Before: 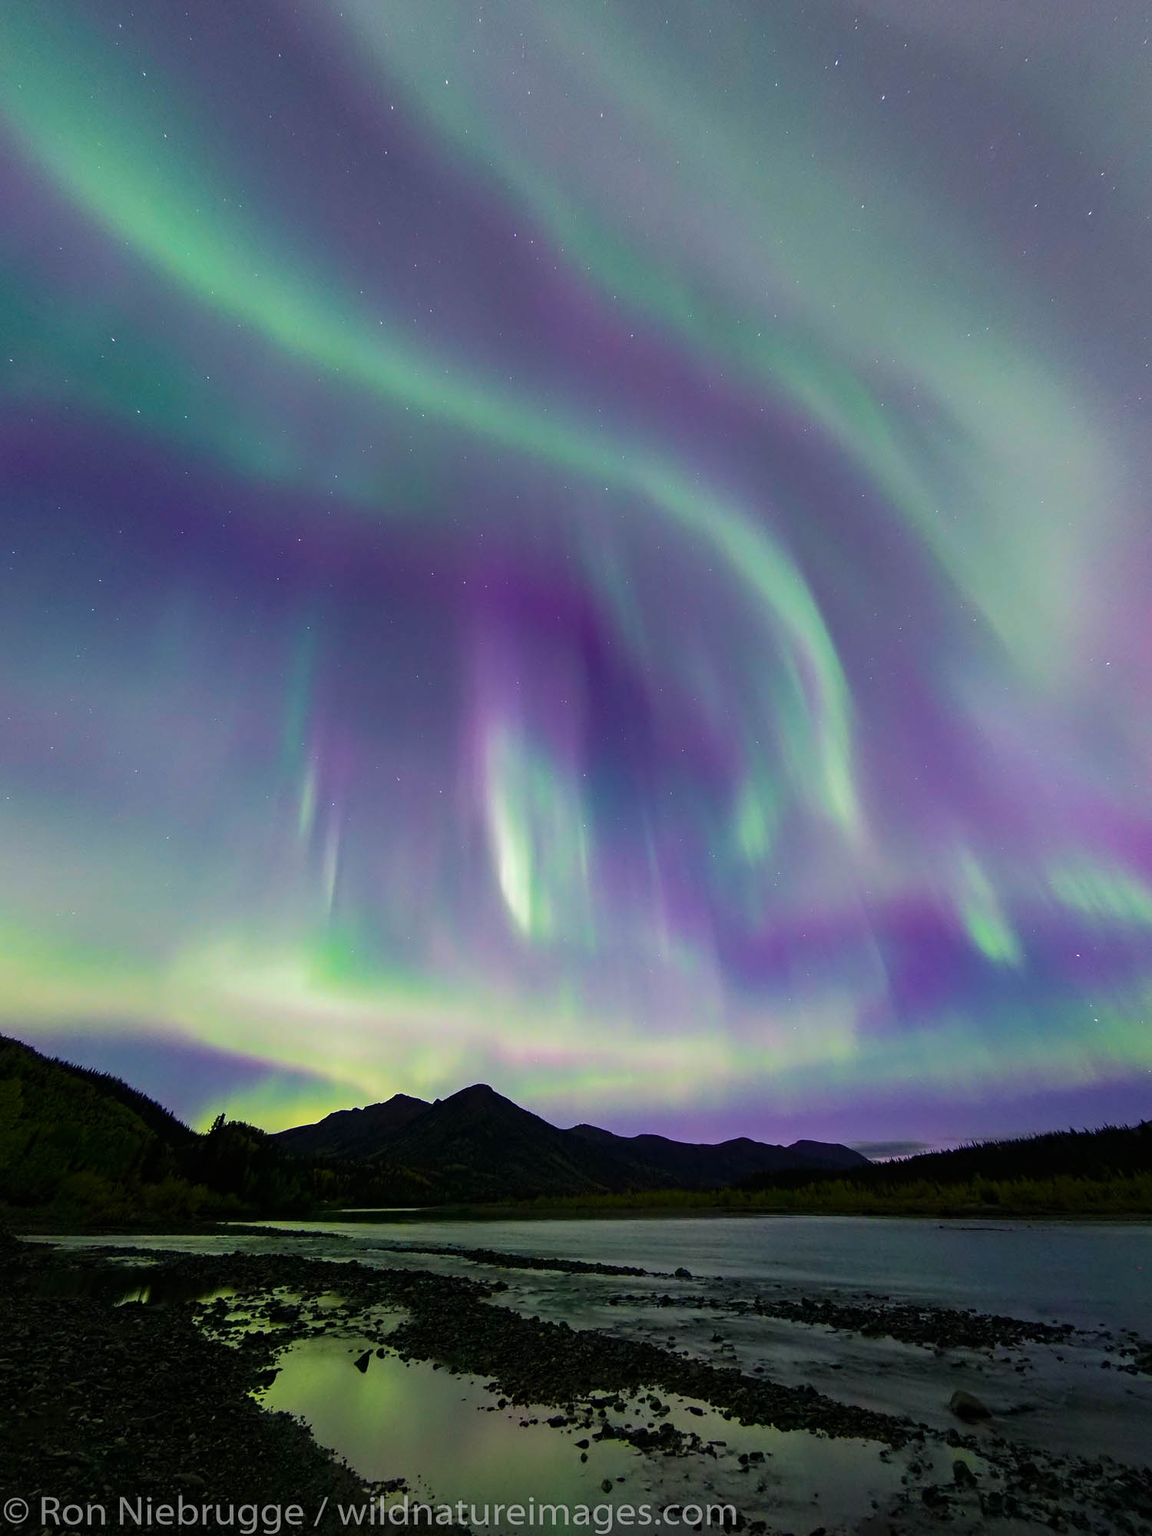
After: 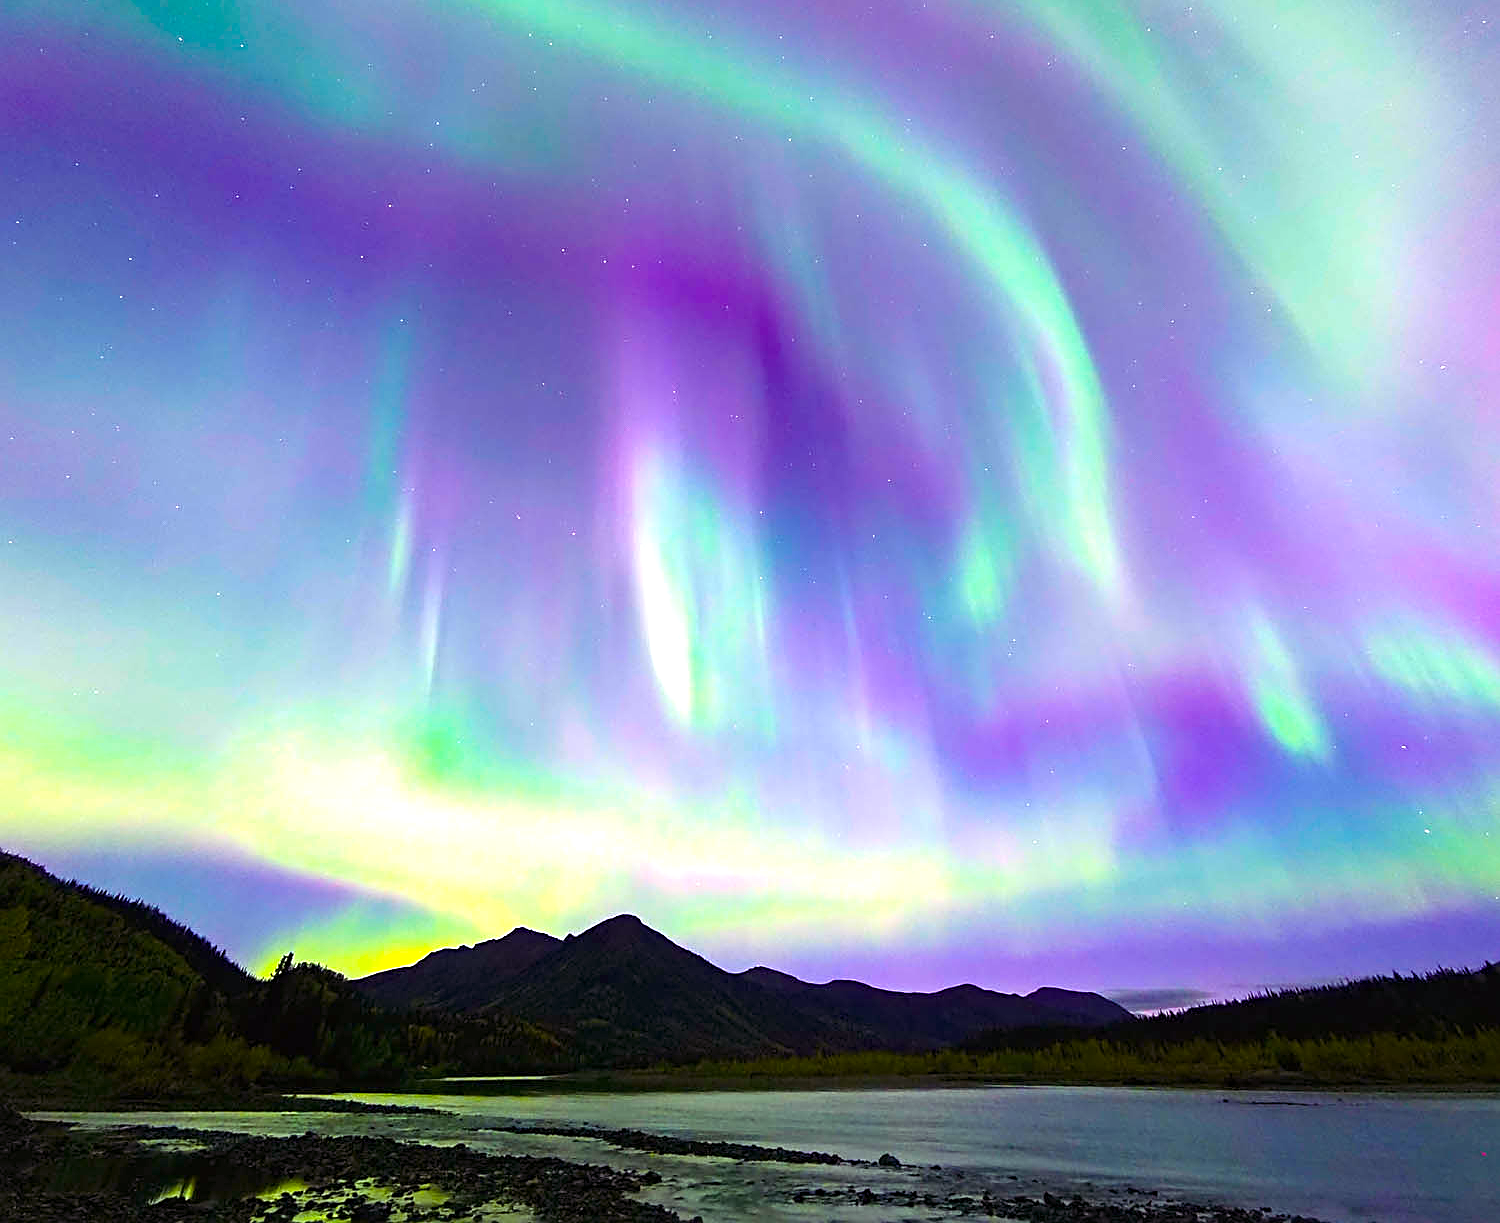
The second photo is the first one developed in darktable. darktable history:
crop and rotate: top 24.88%, bottom 13.966%
exposure: black level correction 0, exposure 1.096 EV, compensate highlight preservation false
color balance rgb: shadows lift › luminance 0.409%, shadows lift › chroma 6.731%, shadows lift › hue 301.61°, perceptual saturation grading › global saturation 29.702%, global vibrance 20%
sharpen: on, module defaults
